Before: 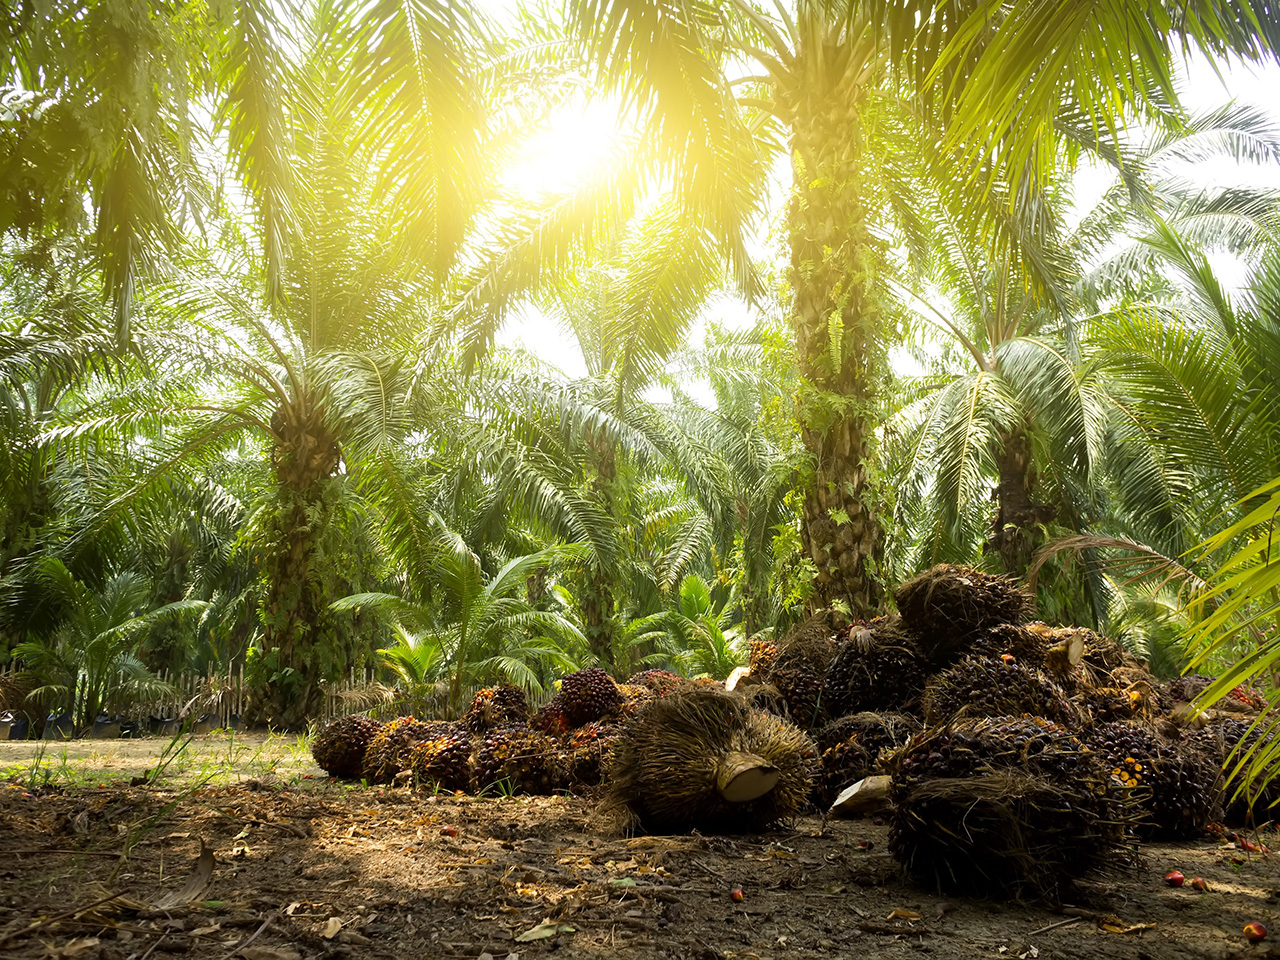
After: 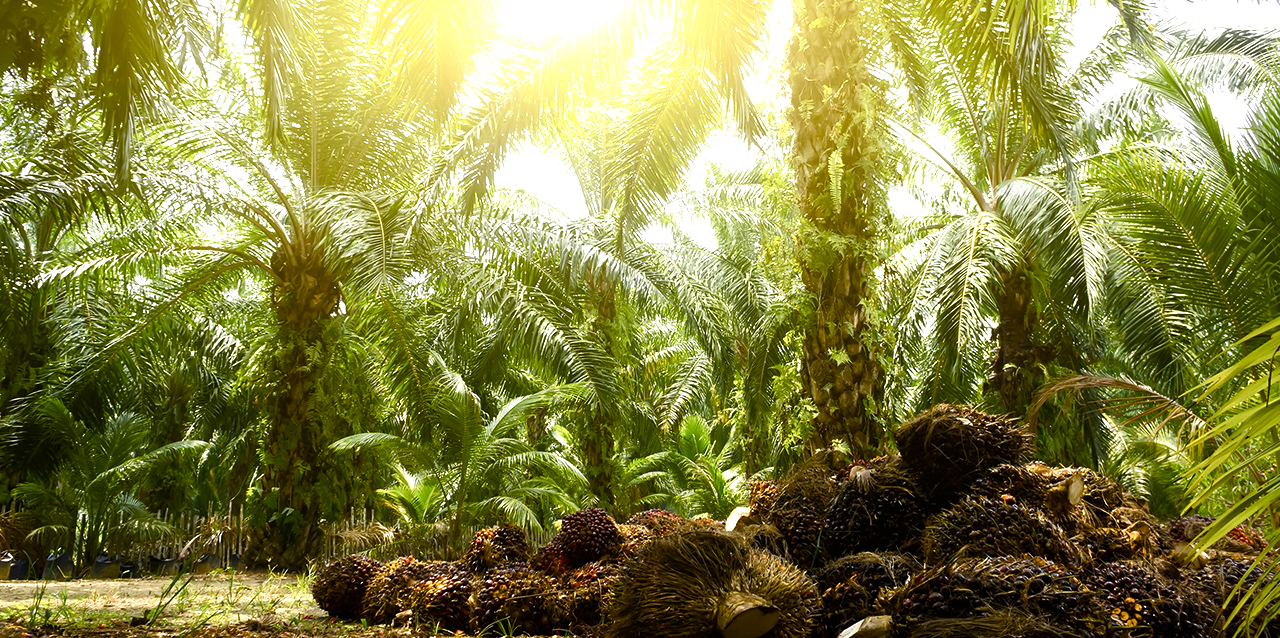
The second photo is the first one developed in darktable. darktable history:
crop: top 16.727%, bottom 16.727%
color balance rgb: perceptual saturation grading › highlights -29.58%, perceptual saturation grading › mid-tones 29.47%, perceptual saturation grading › shadows 59.73%, perceptual brilliance grading › global brilliance -17.79%, perceptual brilliance grading › highlights 28.73%, global vibrance 15.44%
